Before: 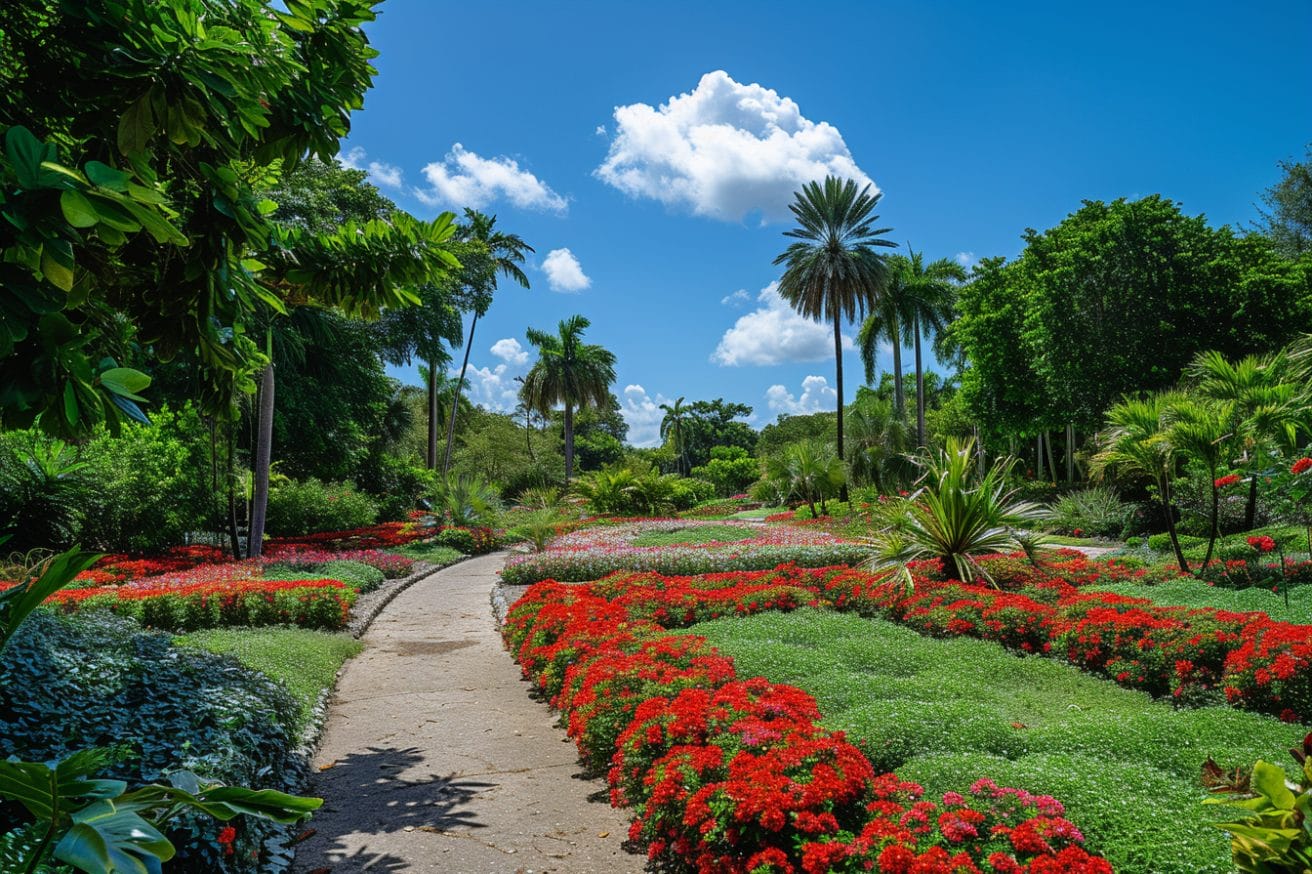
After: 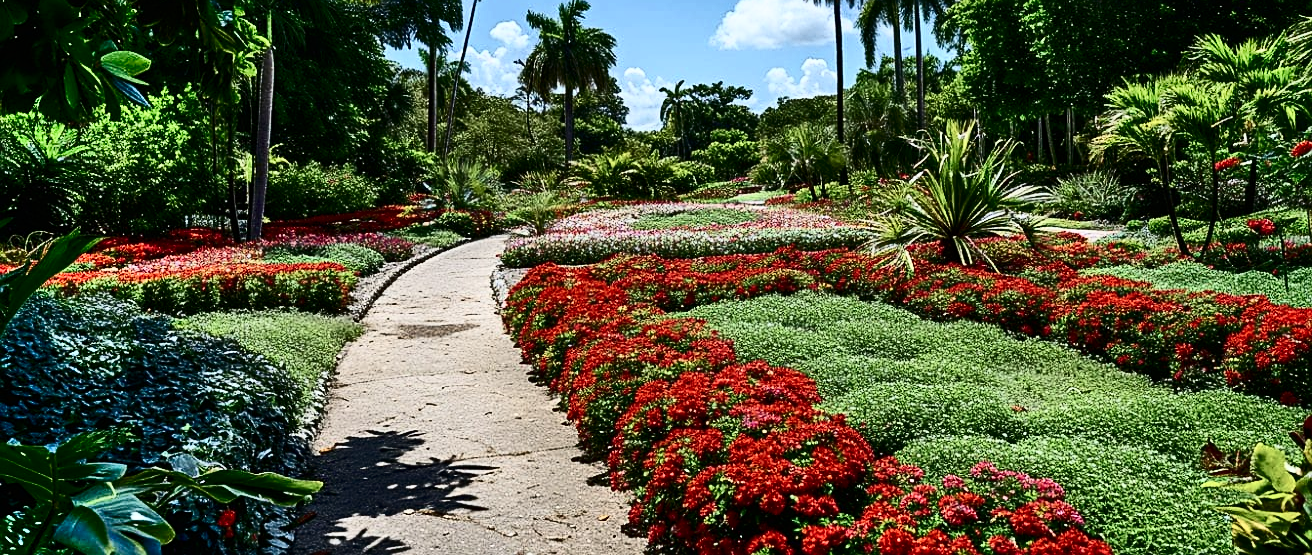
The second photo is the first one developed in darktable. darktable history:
shadows and highlights: low approximation 0.01, soften with gaussian
contrast brightness saturation: contrast 0.5, saturation -0.1
crop and rotate: top 36.435%
sharpen: on, module defaults
